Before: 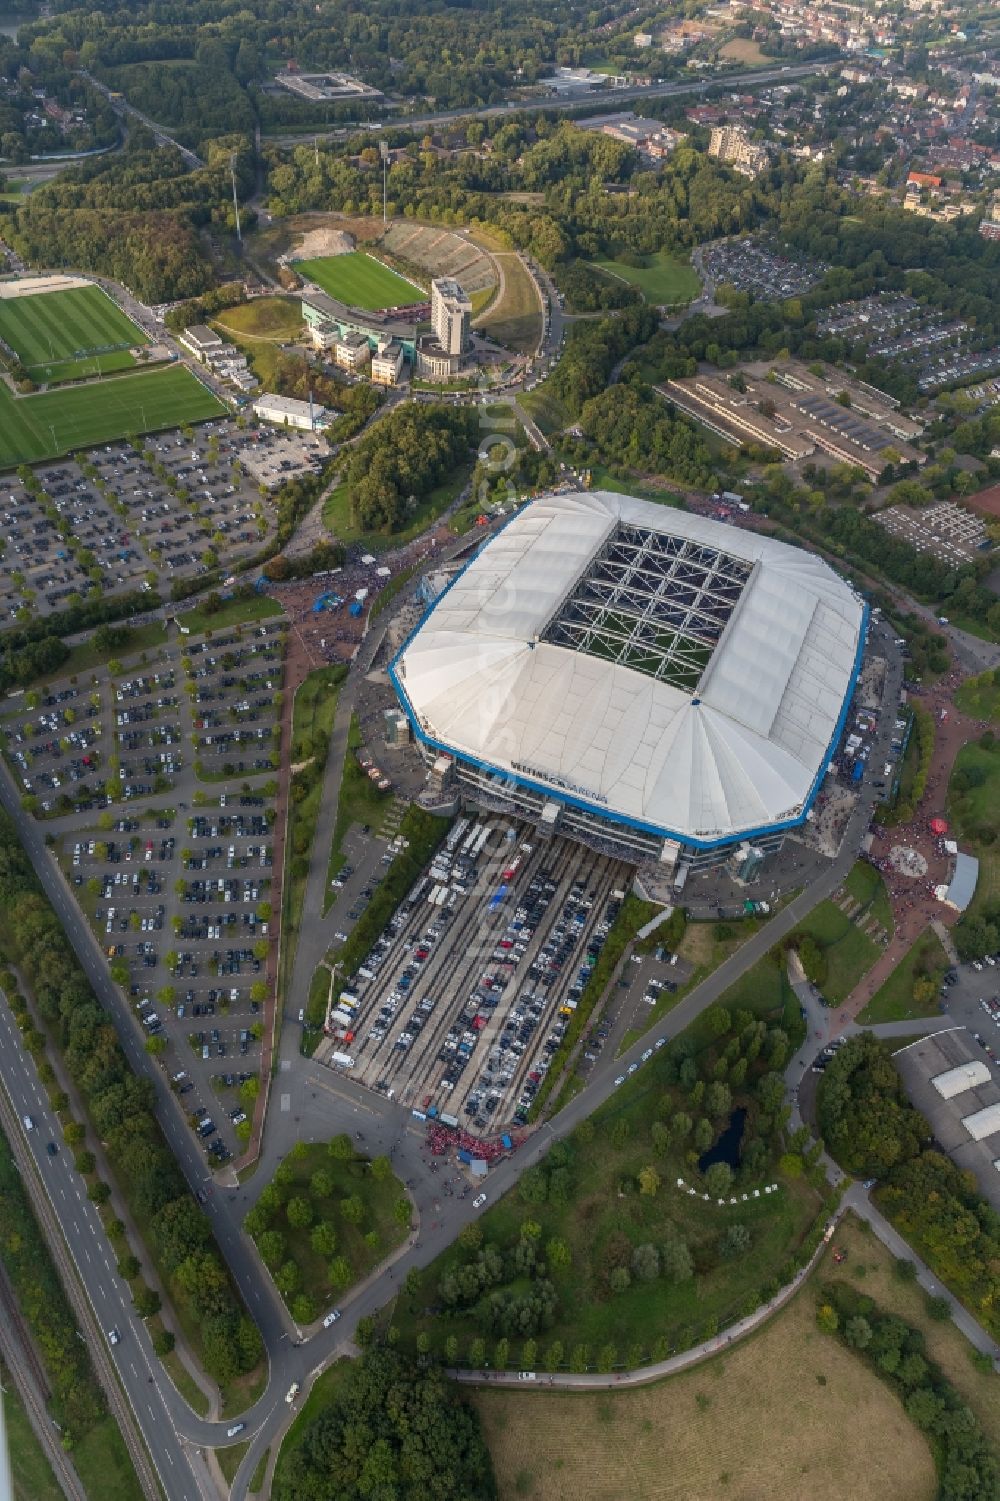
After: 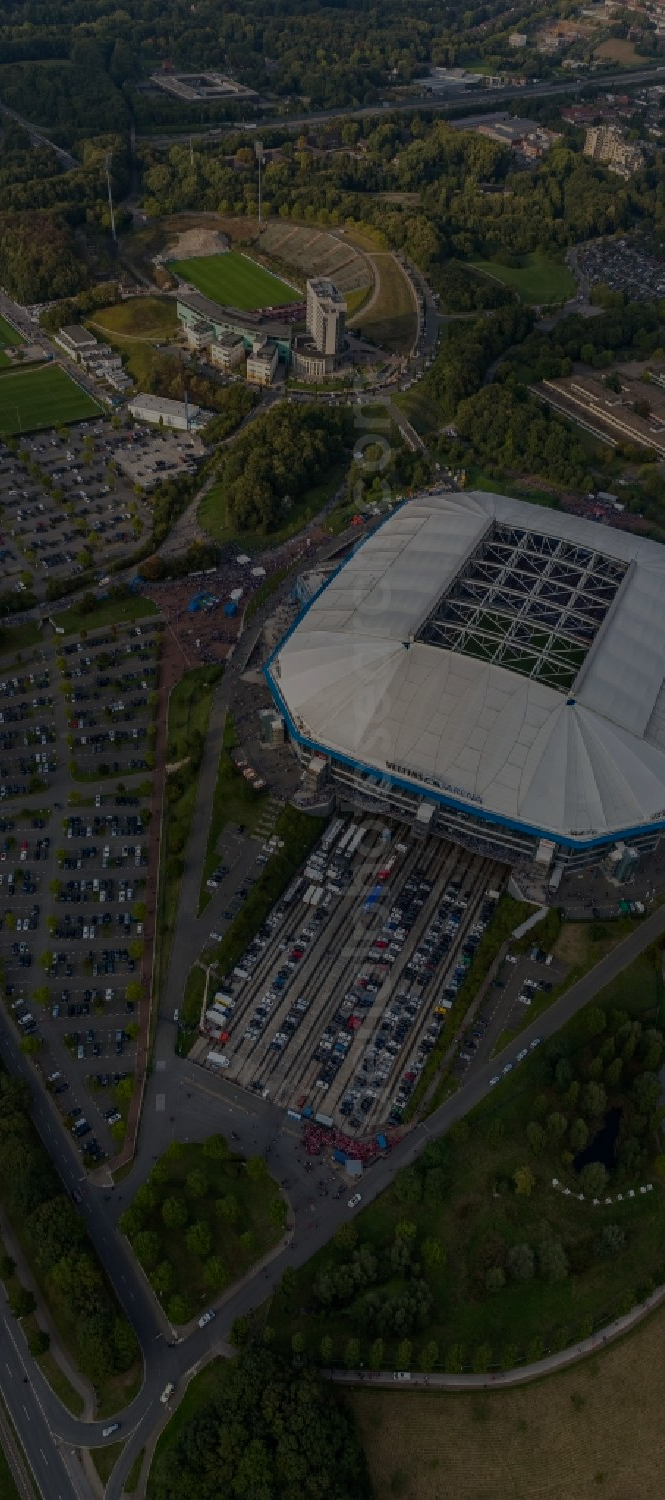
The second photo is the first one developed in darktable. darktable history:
exposure: exposure -1.956 EV, compensate highlight preservation false
haze removal: adaptive false
crop and rotate: left 12.583%, right 20.842%
